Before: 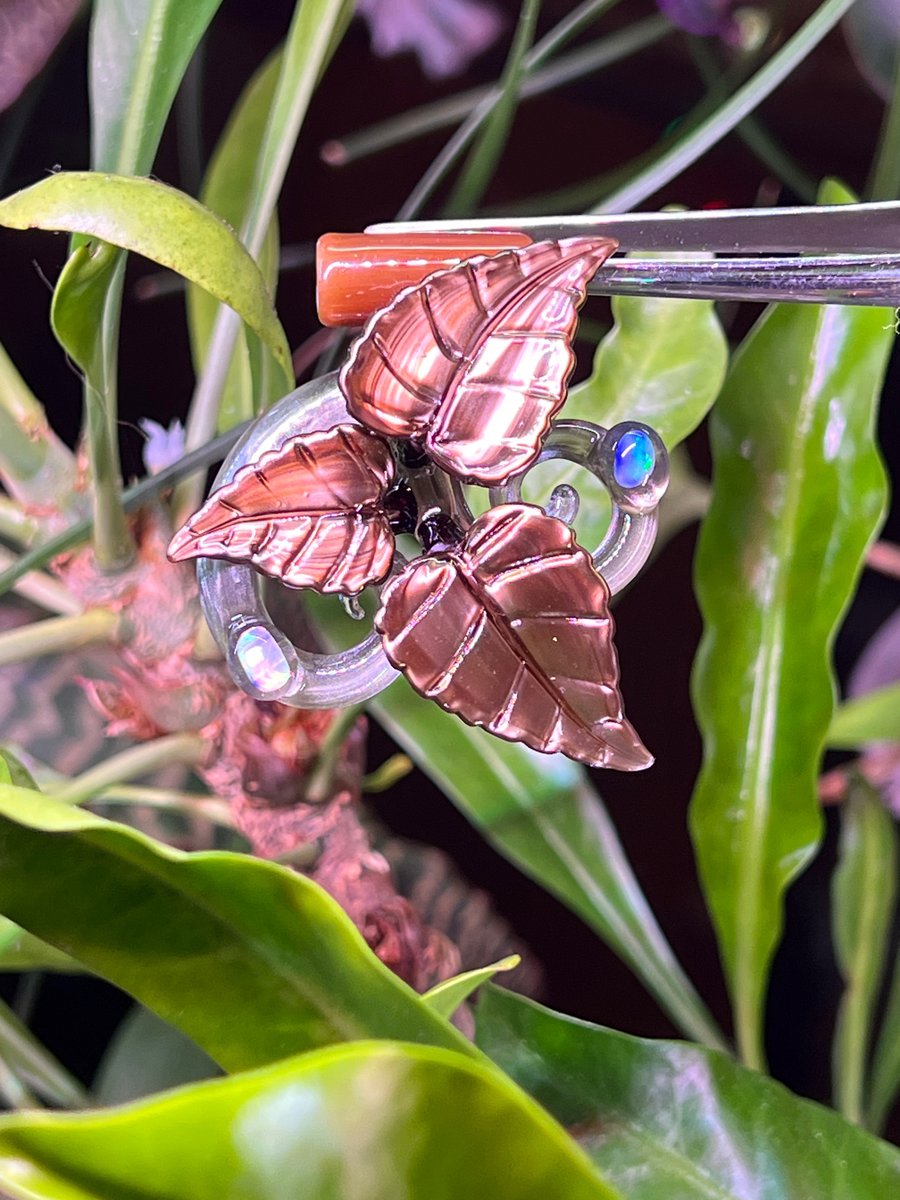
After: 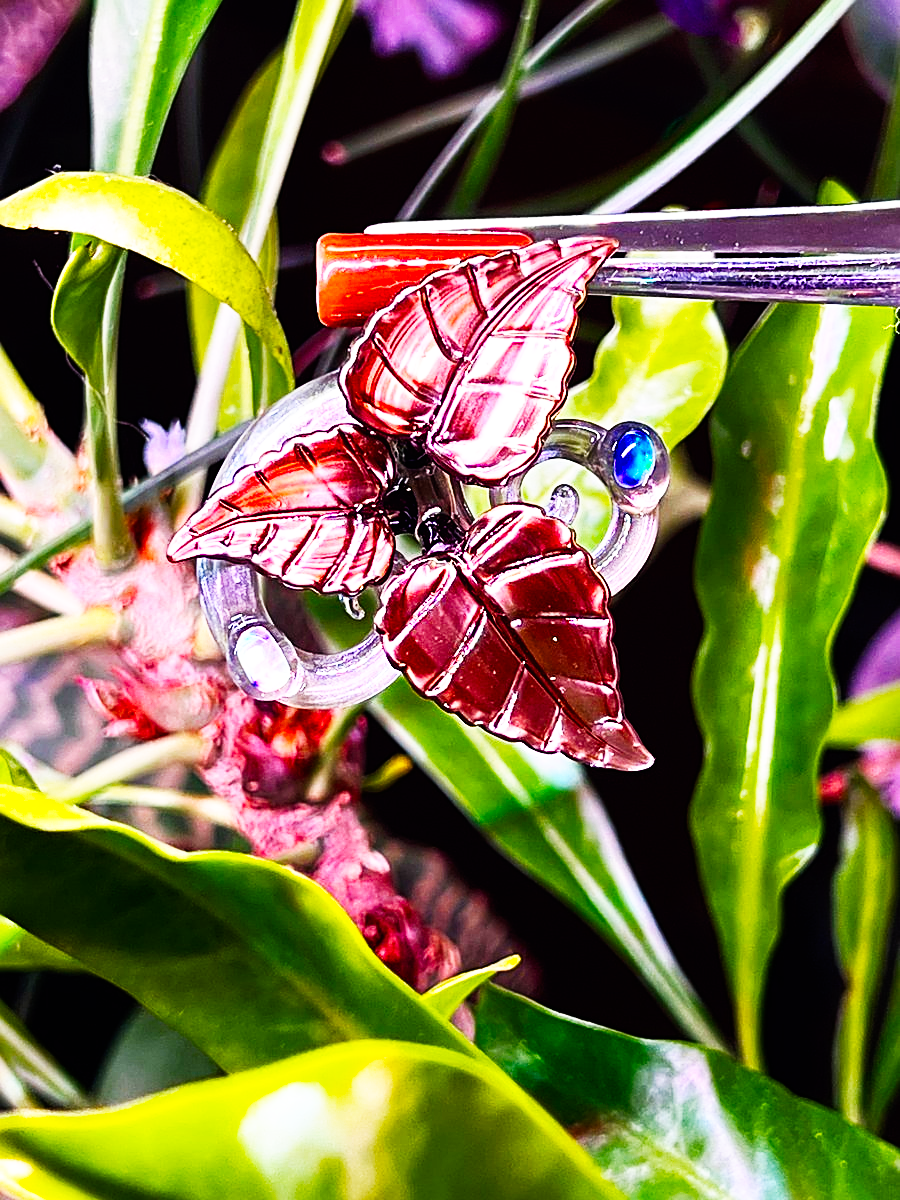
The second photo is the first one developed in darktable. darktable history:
base curve: curves: ch0 [(0, 0) (0.007, 0.004) (0.027, 0.03) (0.046, 0.07) (0.207, 0.54) (0.442, 0.872) (0.673, 0.972) (1, 1)], preserve colors none
sharpen: on, module defaults
color balance rgb: linear chroma grading › global chroma 14.745%, perceptual saturation grading › global saturation 19.302%, perceptual brilliance grading › highlights 3.878%, perceptual brilliance grading › mid-tones -17.878%, perceptual brilliance grading › shadows -41.316%, global vibrance 15.735%, saturation formula JzAzBz (2021)
